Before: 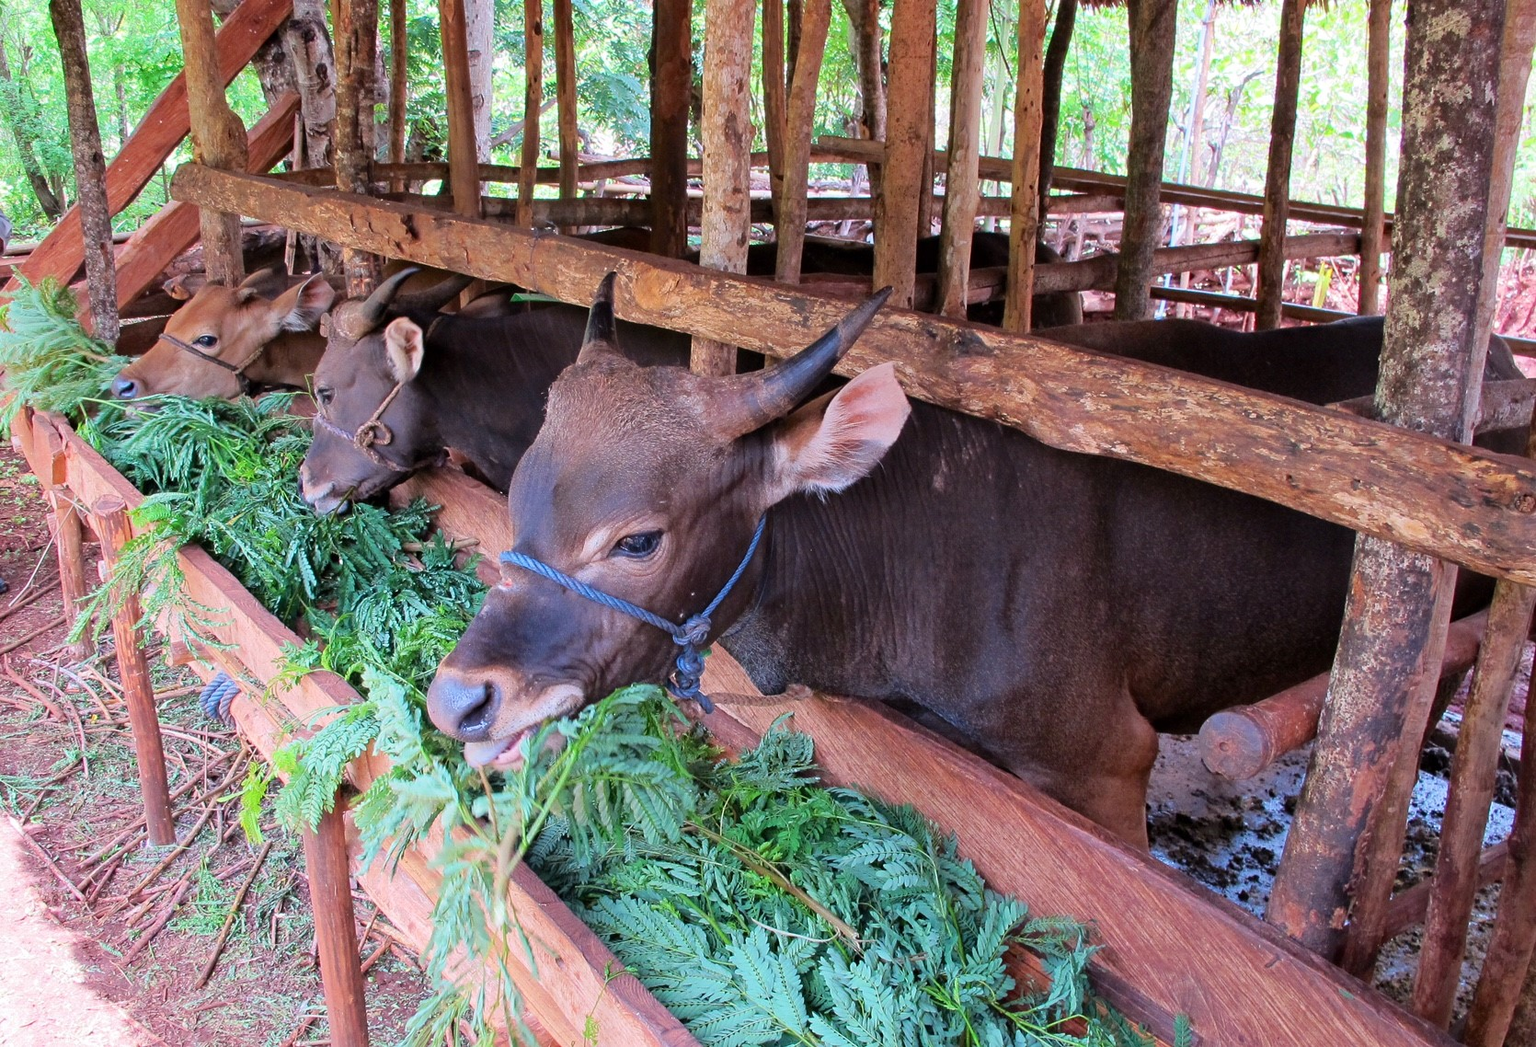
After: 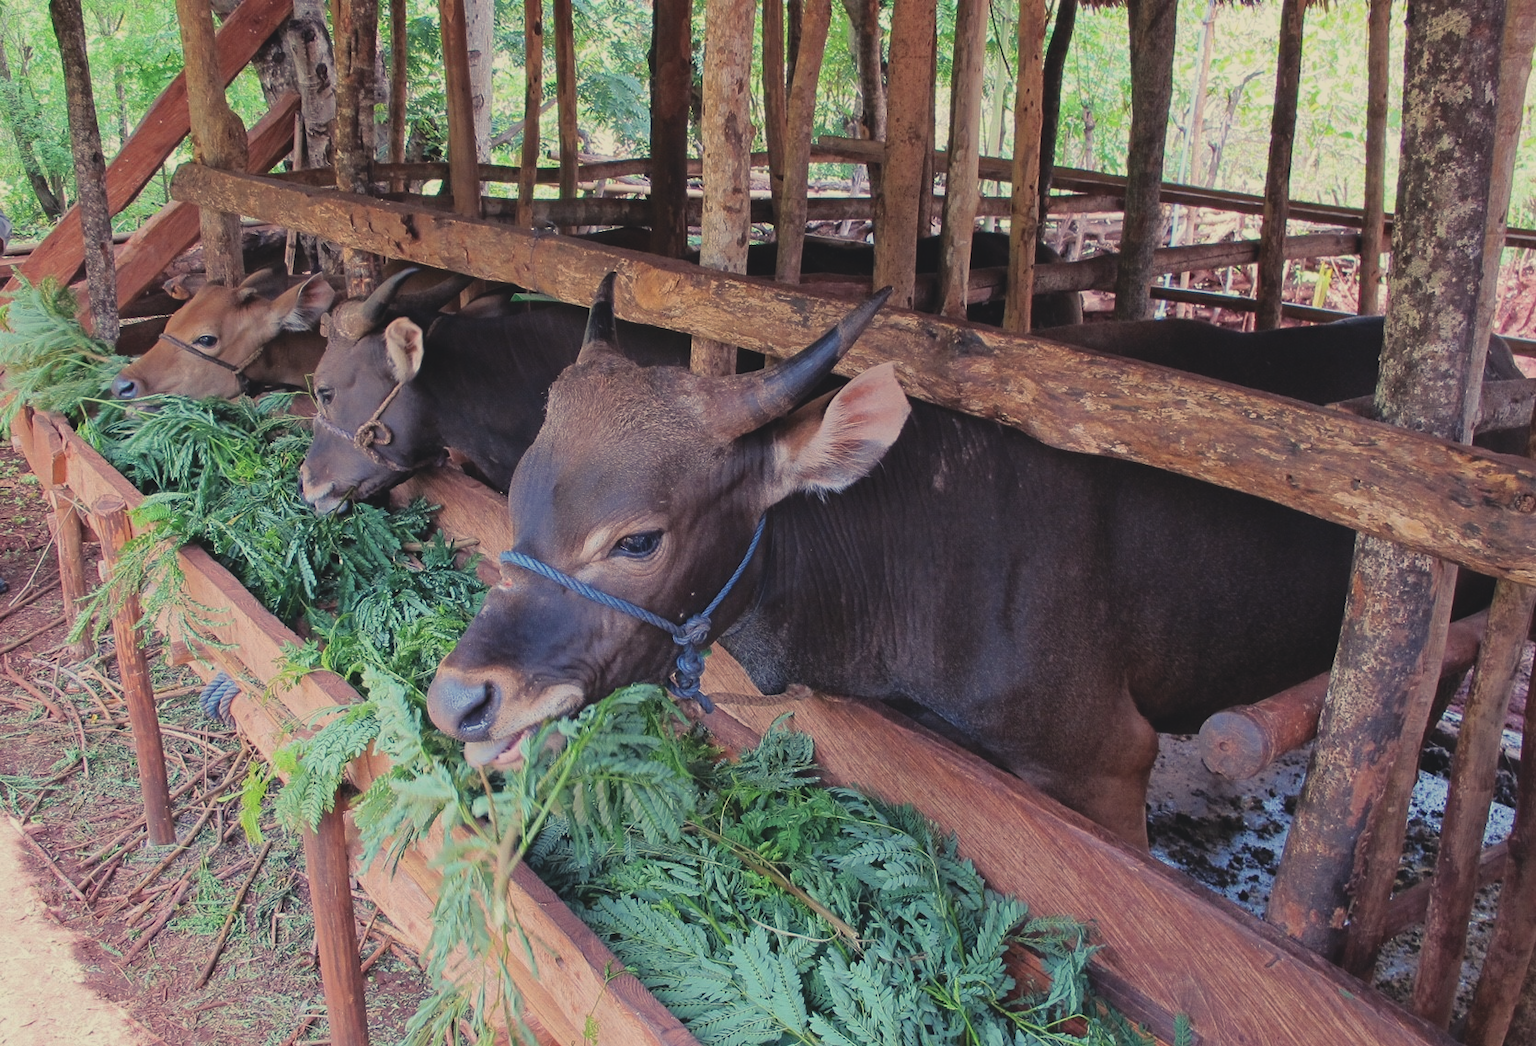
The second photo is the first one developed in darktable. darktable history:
white balance: emerald 1
exposure: black level correction -0.015, exposure -0.5 EV, compensate highlight preservation false
color correction: highlights a* -0.137, highlights b* -5.91, shadows a* -0.137, shadows b* -0.137
color balance rgb: shadows lift › chroma 2%, shadows lift › hue 263°, highlights gain › chroma 8%, highlights gain › hue 84°, linear chroma grading › global chroma -15%, saturation formula JzAzBz (2021)
